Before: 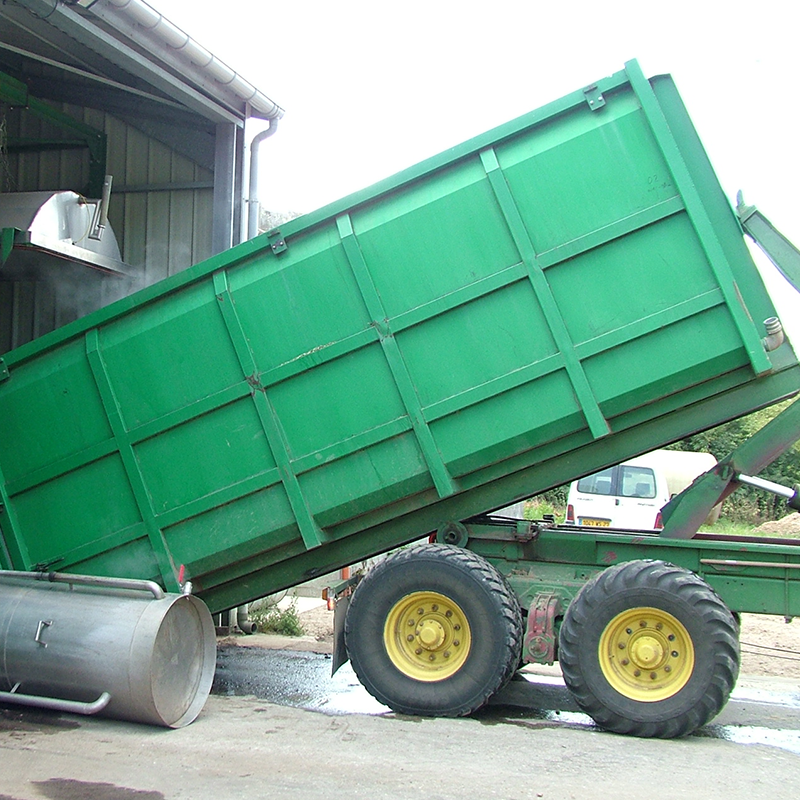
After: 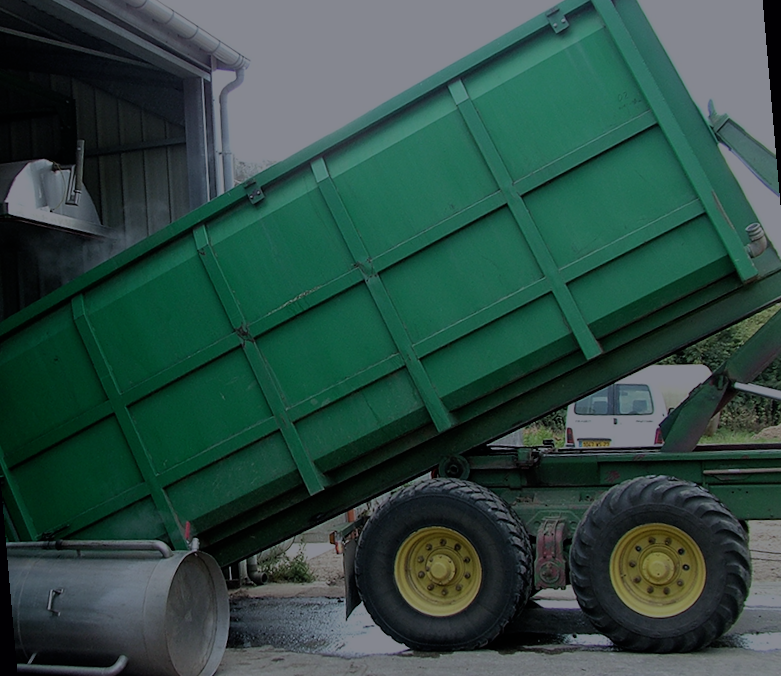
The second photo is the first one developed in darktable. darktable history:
white balance: red 0.984, blue 1.059
rotate and perspective: rotation -5°, crop left 0.05, crop right 0.952, crop top 0.11, crop bottom 0.89
exposure: exposure -2.002 EV, compensate highlight preservation false
filmic rgb: black relative exposure -7.15 EV, white relative exposure 5.36 EV, hardness 3.02, color science v6 (2022)
